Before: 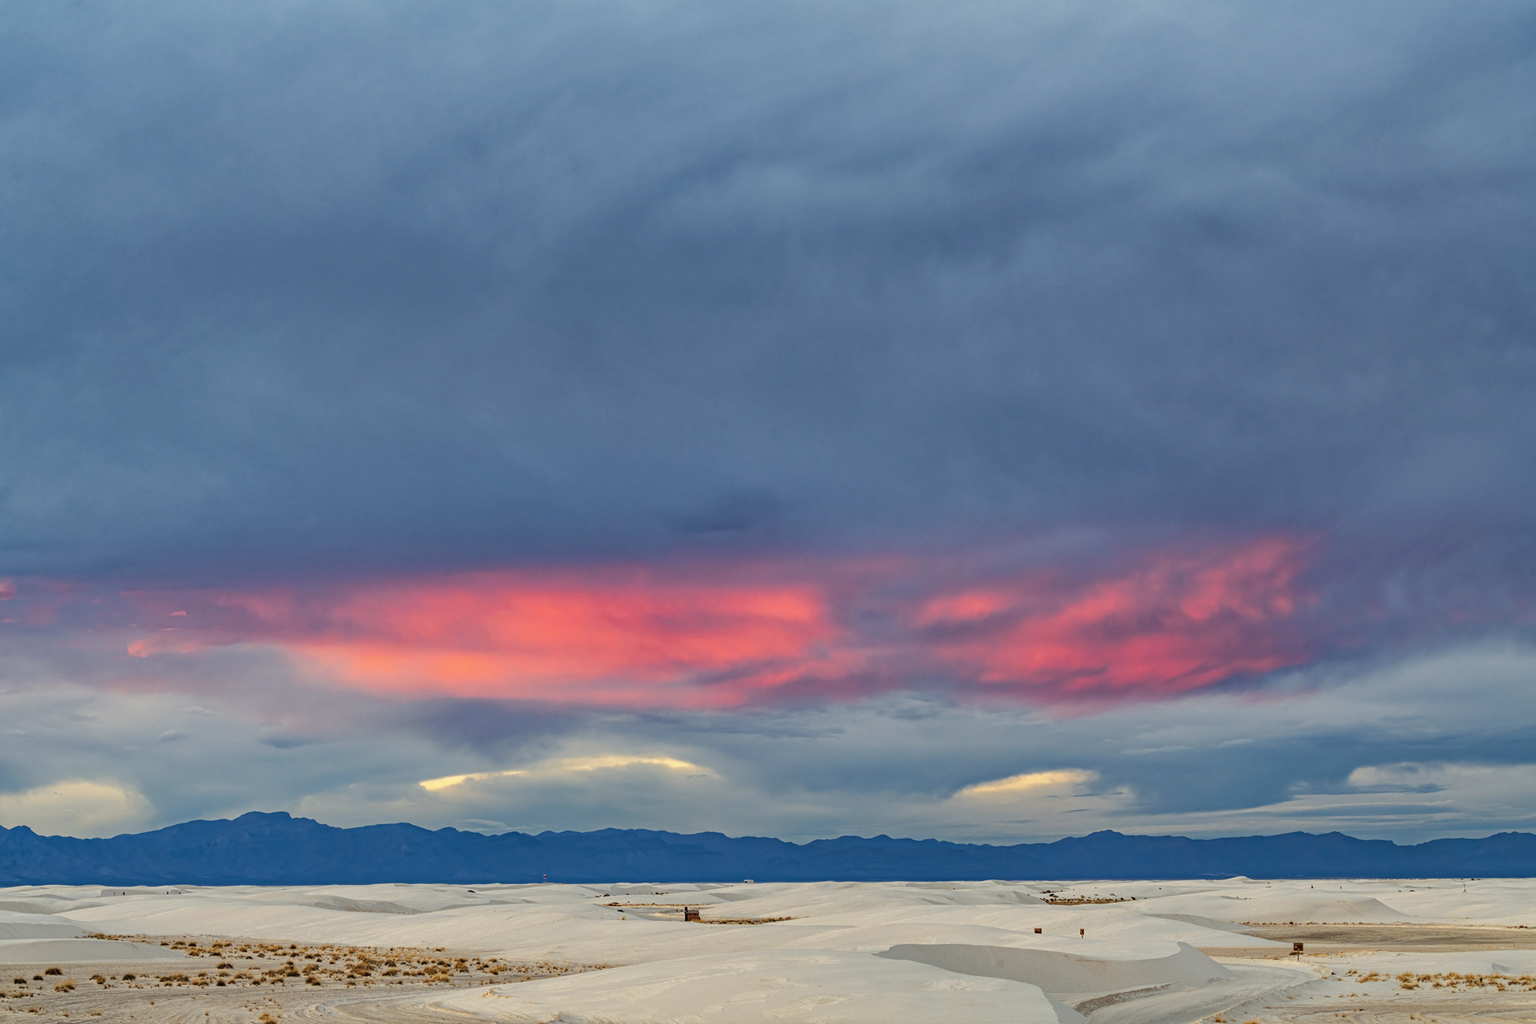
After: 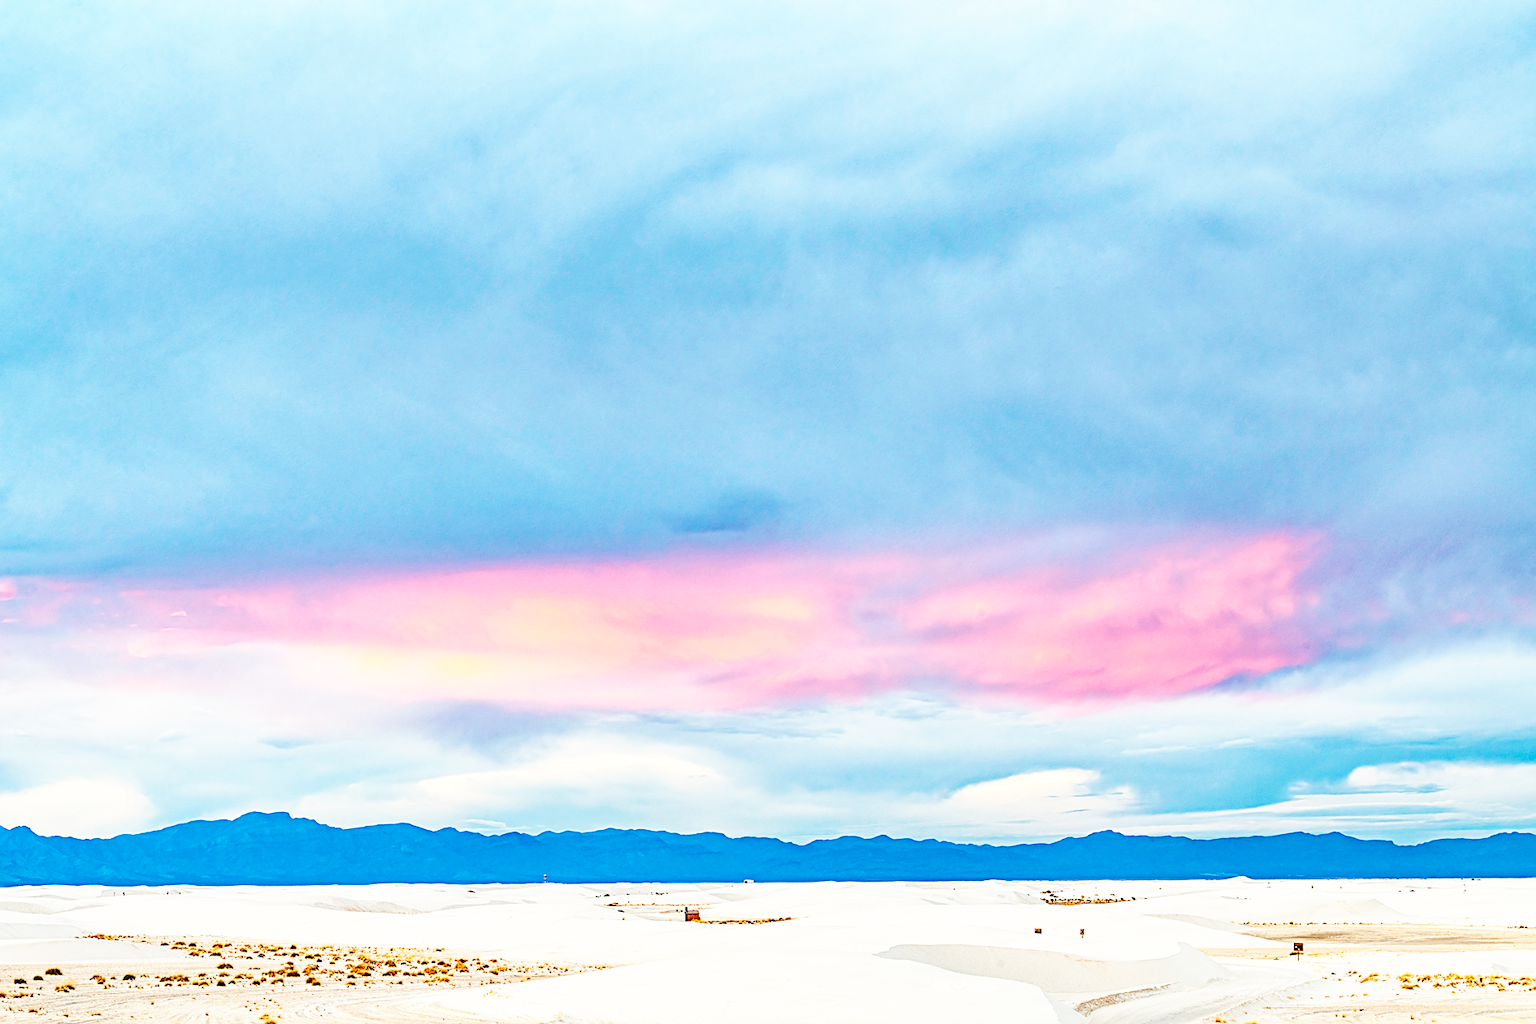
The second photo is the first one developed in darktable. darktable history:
base curve: curves: ch0 [(0, 0) (0.007, 0.004) (0.027, 0.03) (0.046, 0.07) (0.207, 0.54) (0.442, 0.872) (0.673, 0.972) (1, 1)], preserve colors none
sharpen: on, module defaults
exposure: black level correction 0, exposure 0.696 EV, compensate highlight preservation false
